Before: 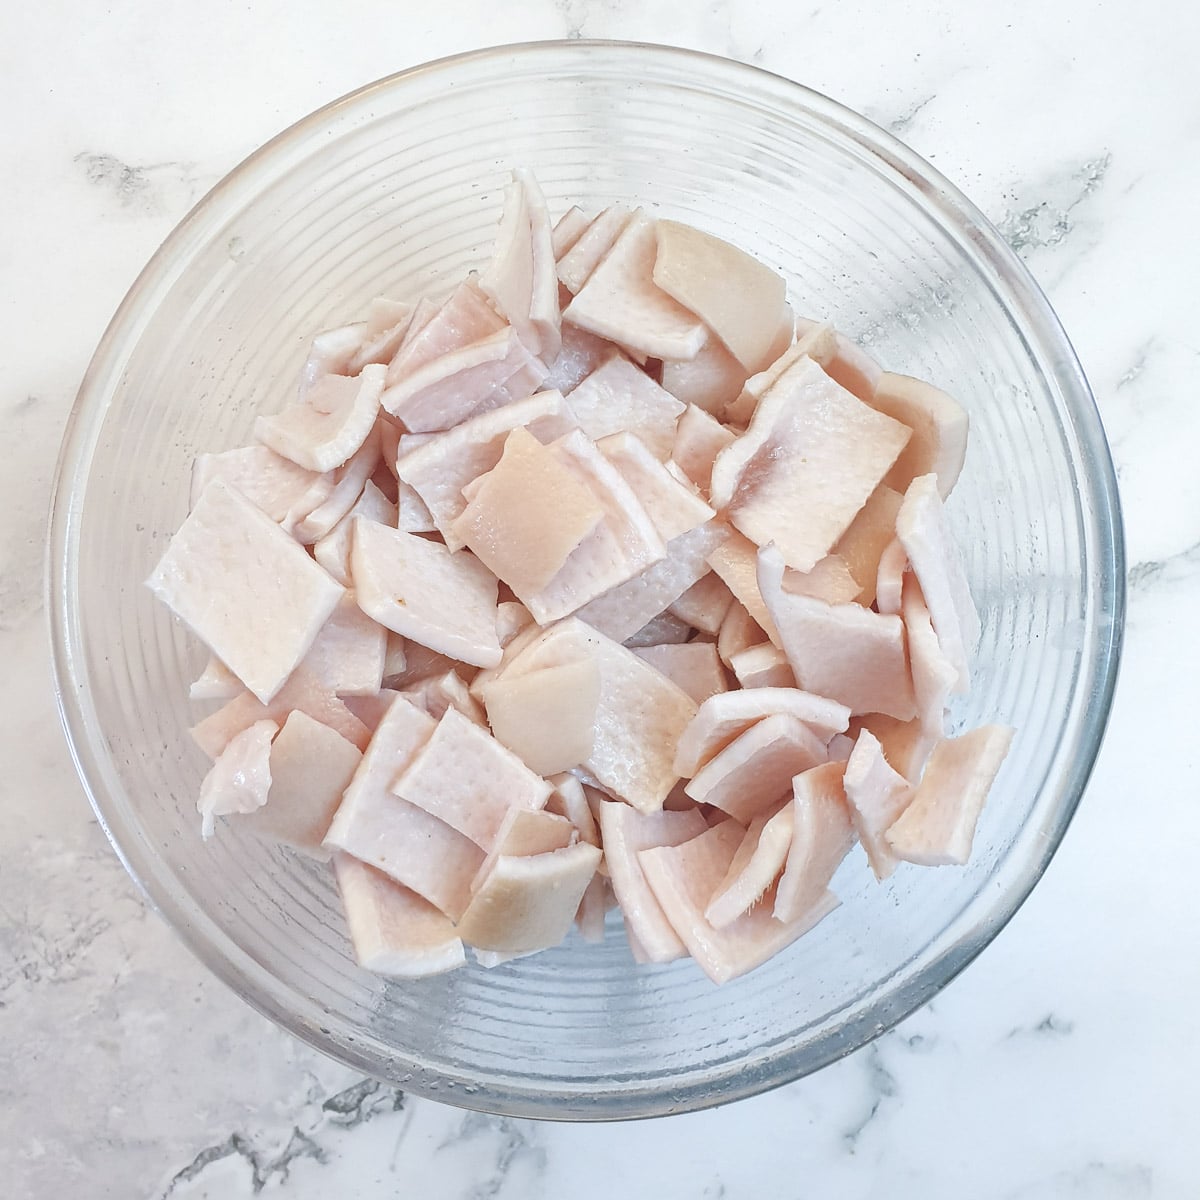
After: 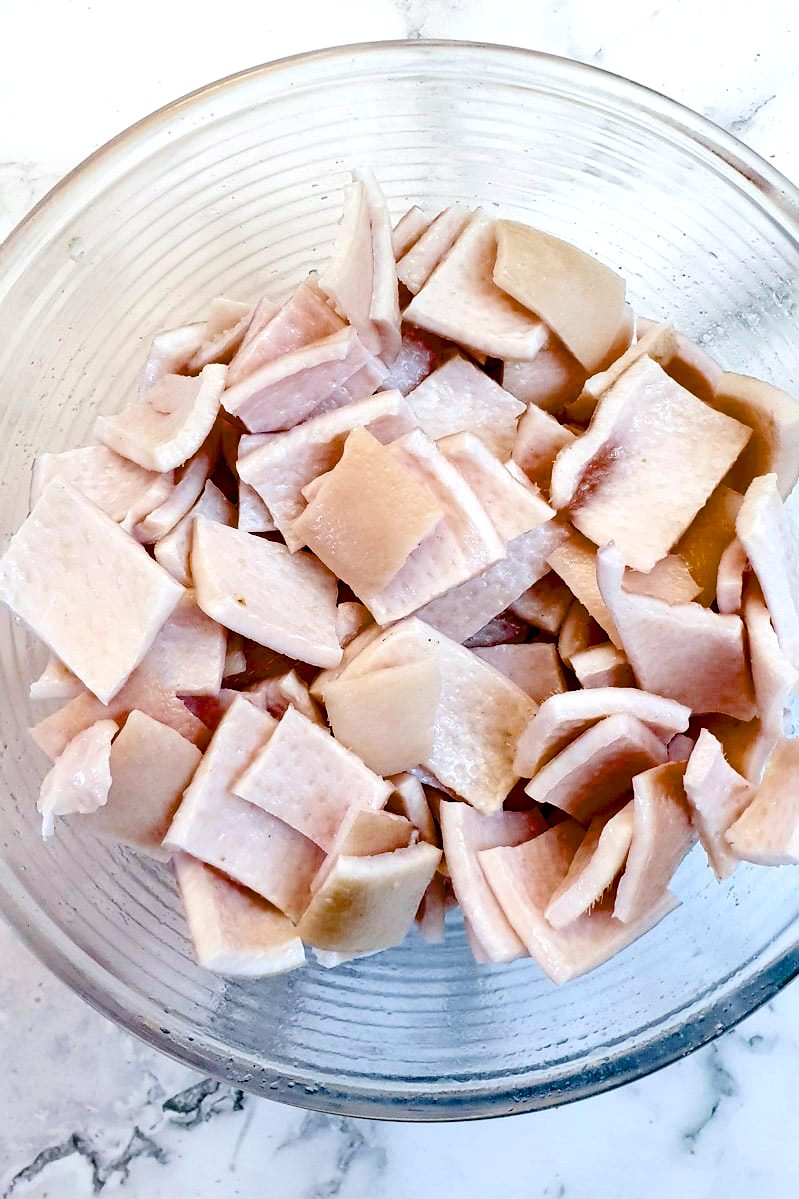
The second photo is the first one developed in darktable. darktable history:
color balance rgb: power › chroma 0.481%, power › hue 262.04°, perceptual saturation grading › global saturation 36.763%, perceptual saturation grading › shadows 35.139%, perceptual brilliance grading › global brilliance 15.779%, perceptual brilliance grading › shadows -34.765%, saturation formula JzAzBz (2021)
exposure: black level correction 0.098, exposure -0.087 EV, compensate exposure bias true, compensate highlight preservation false
crop and rotate: left 13.364%, right 20.017%
